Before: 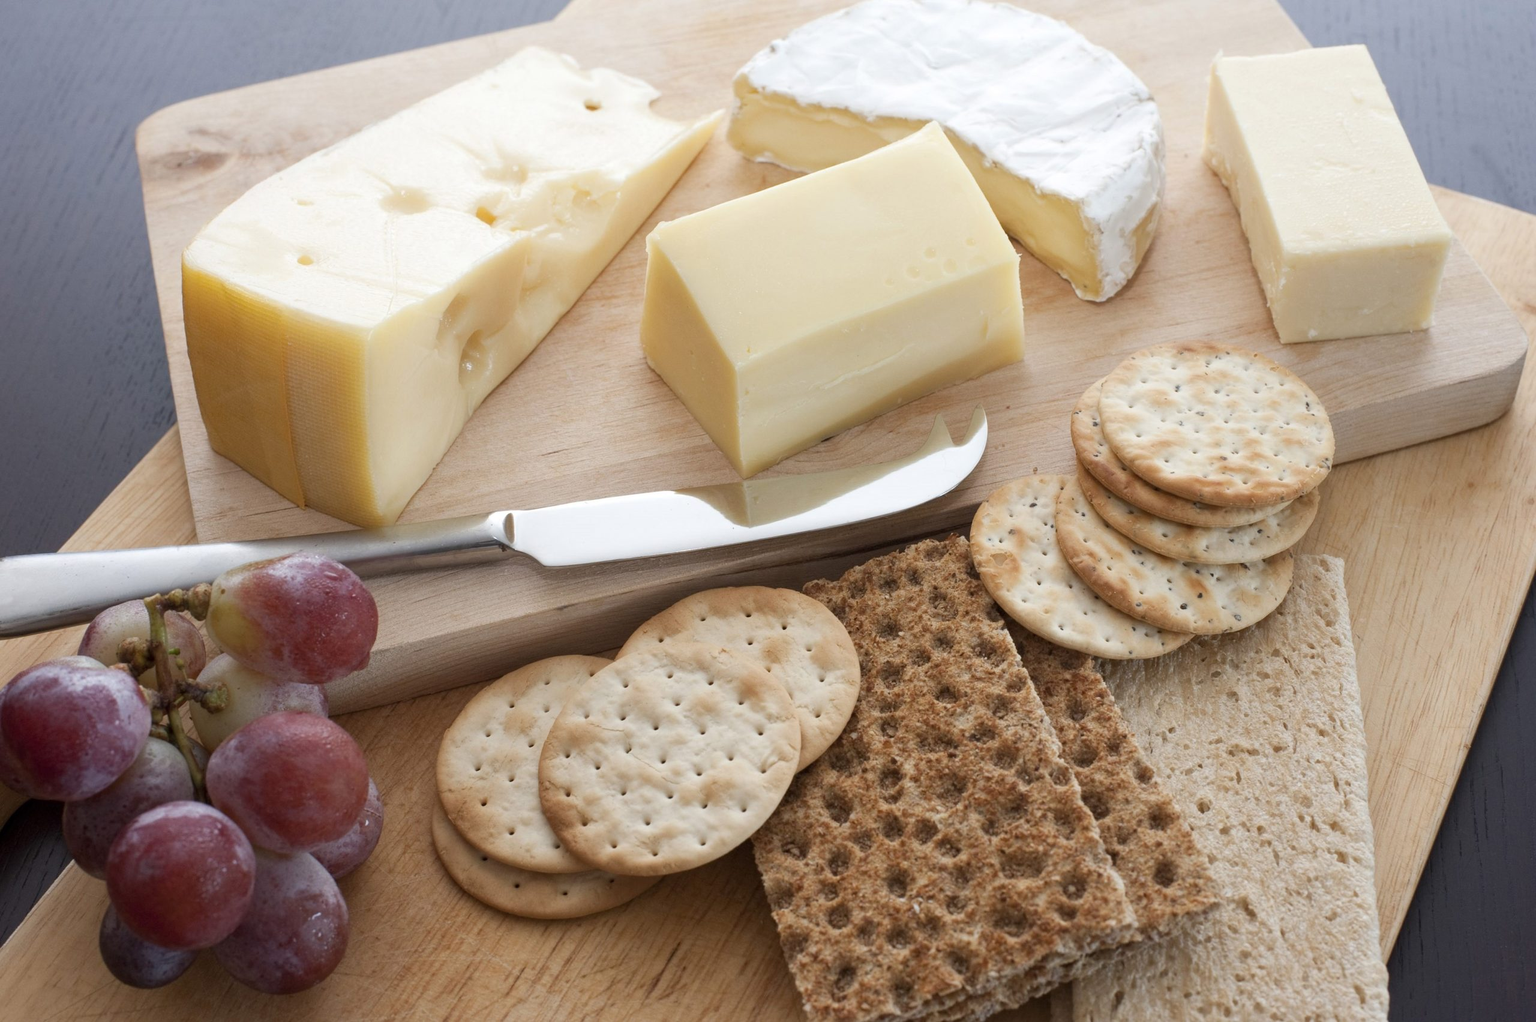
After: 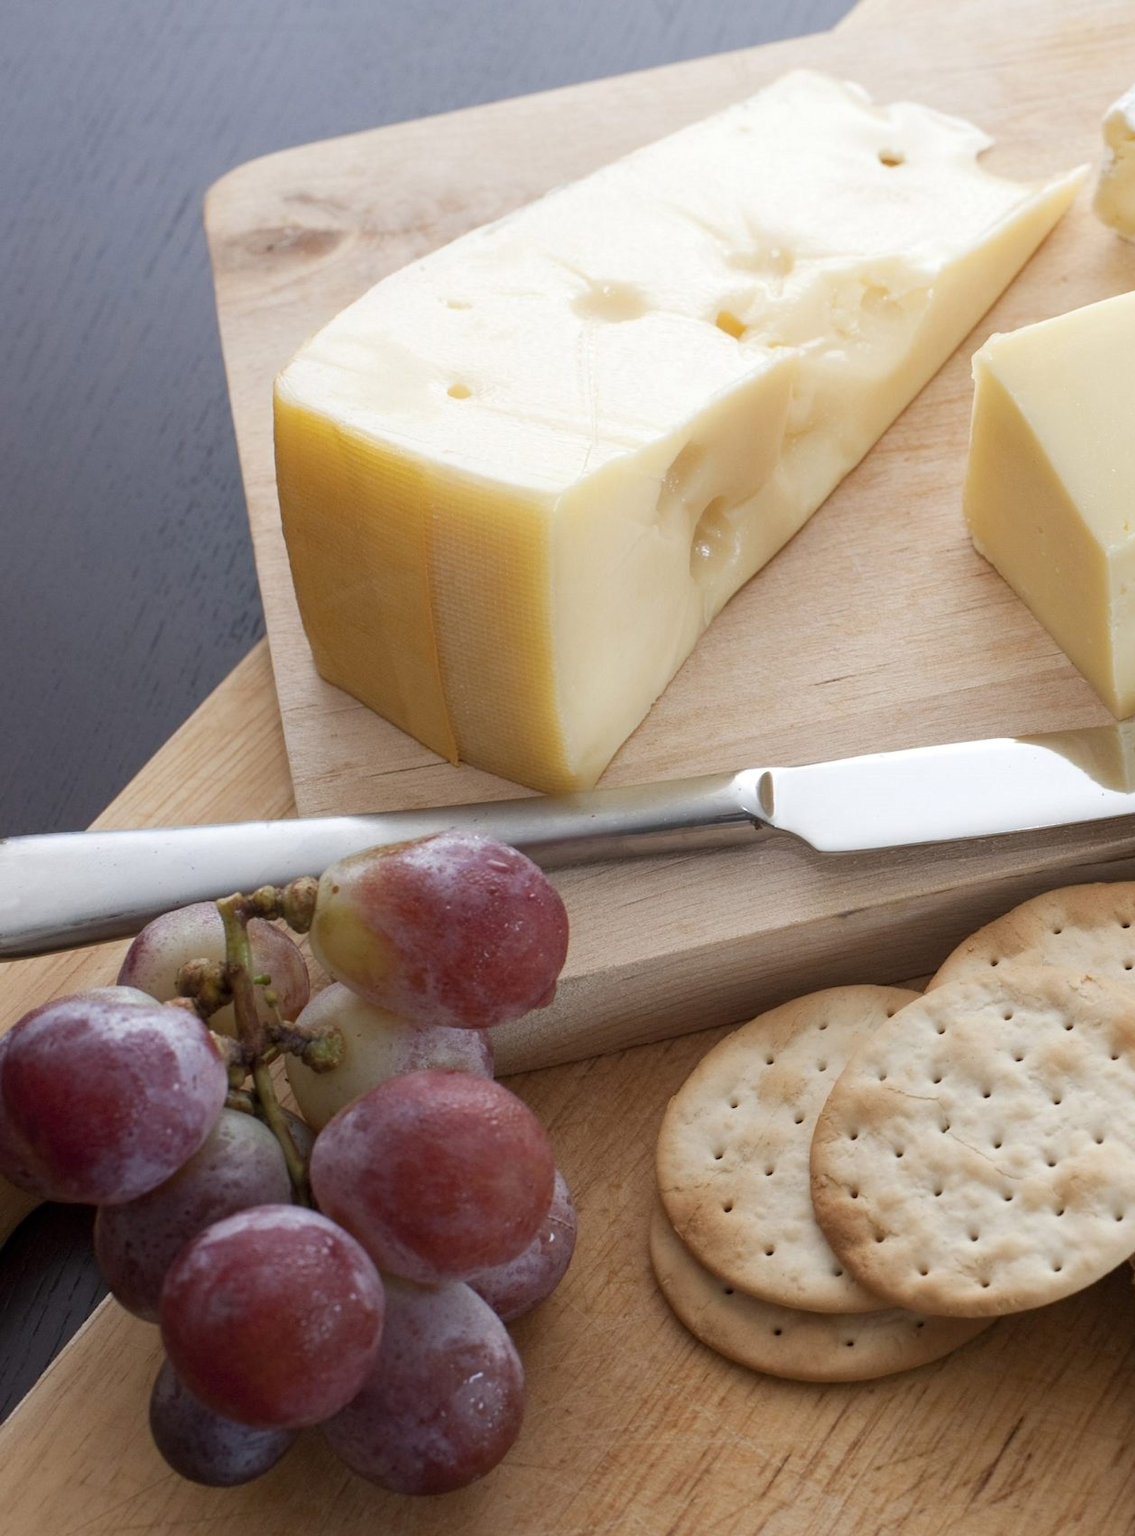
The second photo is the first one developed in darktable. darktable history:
exposure: exposure 0.02 EV, compensate highlight preservation false
crop and rotate: left 0%, top 0%, right 50.845%
